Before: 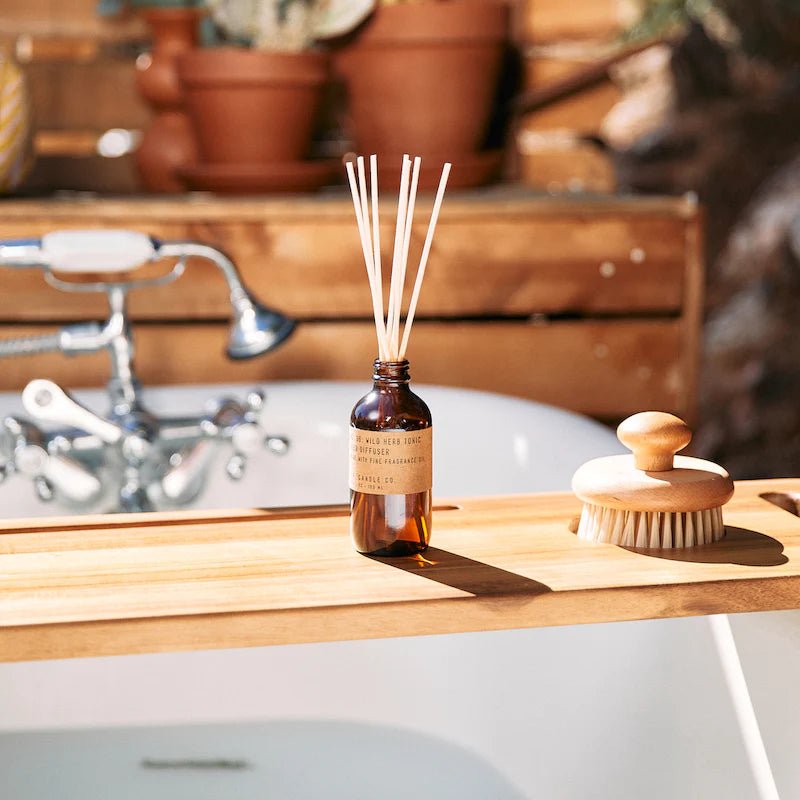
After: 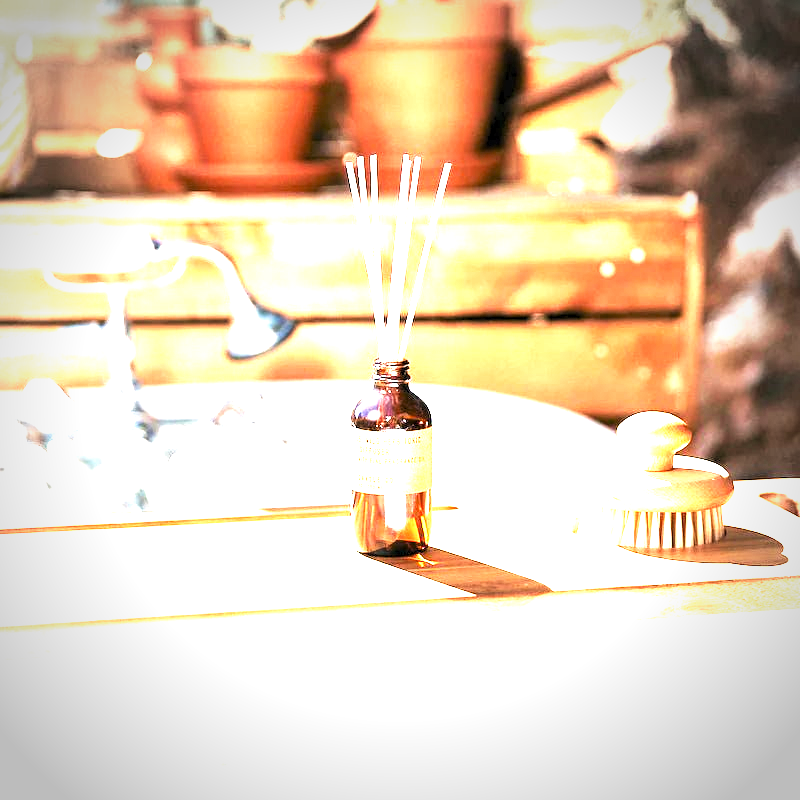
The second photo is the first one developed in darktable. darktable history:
exposure: exposure 1.27 EV, compensate highlight preservation false
velvia: strength 16.86%
vignetting: automatic ratio true
base curve: curves: ch0 [(0, 0) (0.495, 0.917) (1, 1)], preserve colors none
levels: white 99.96%, levels [0.062, 0.494, 0.925]
